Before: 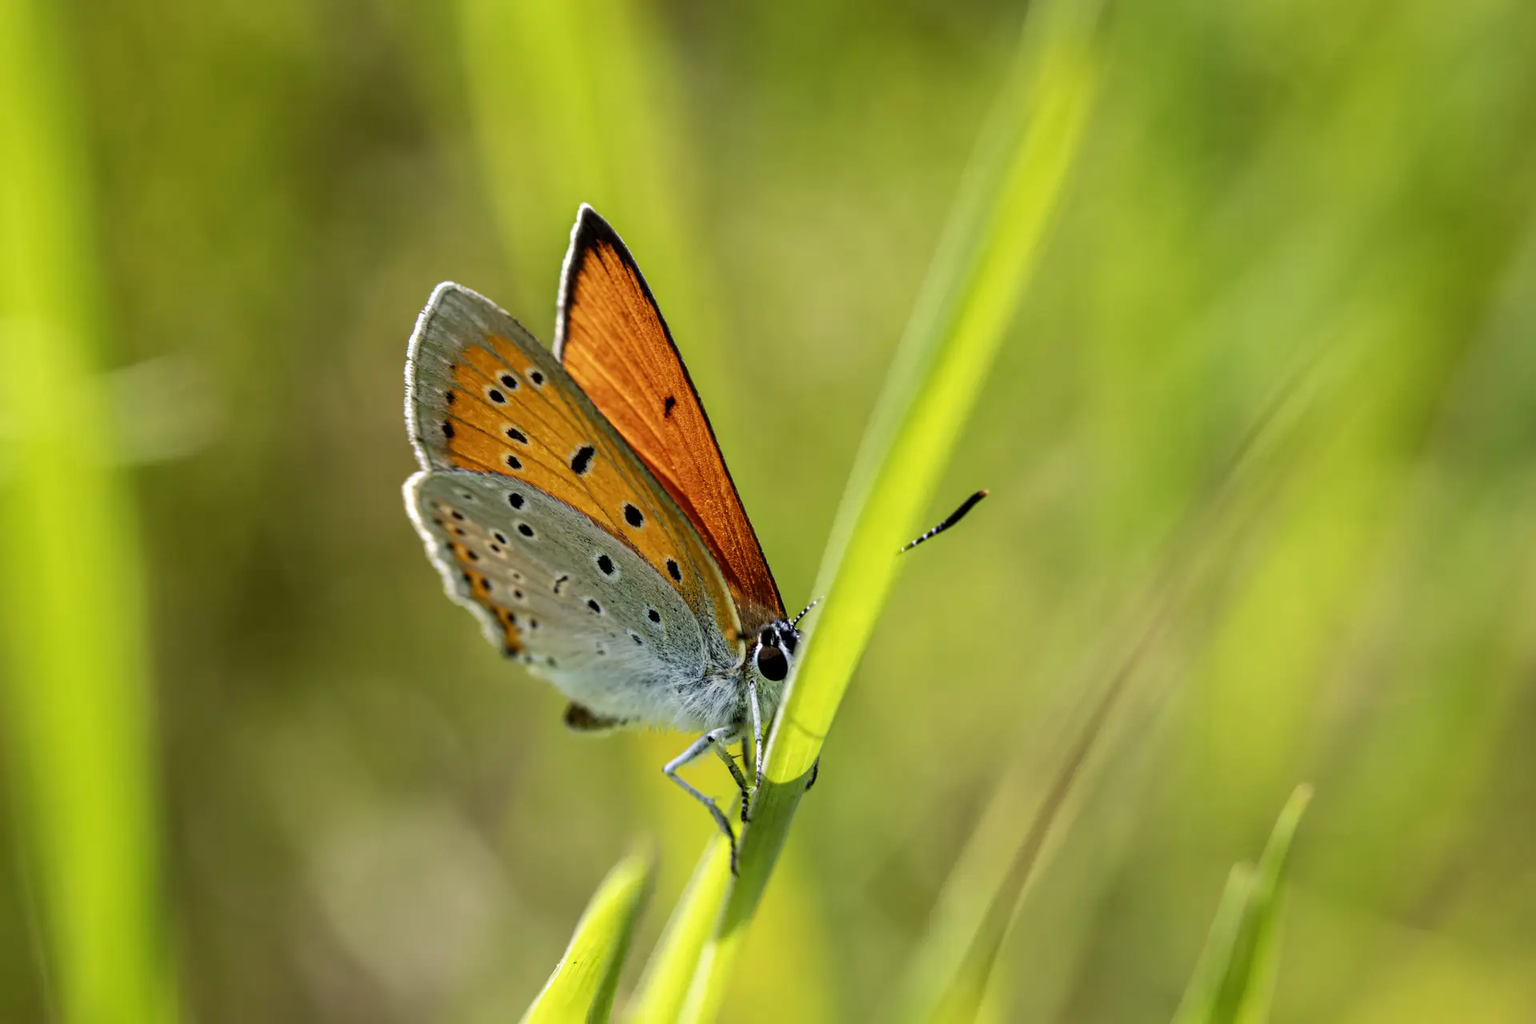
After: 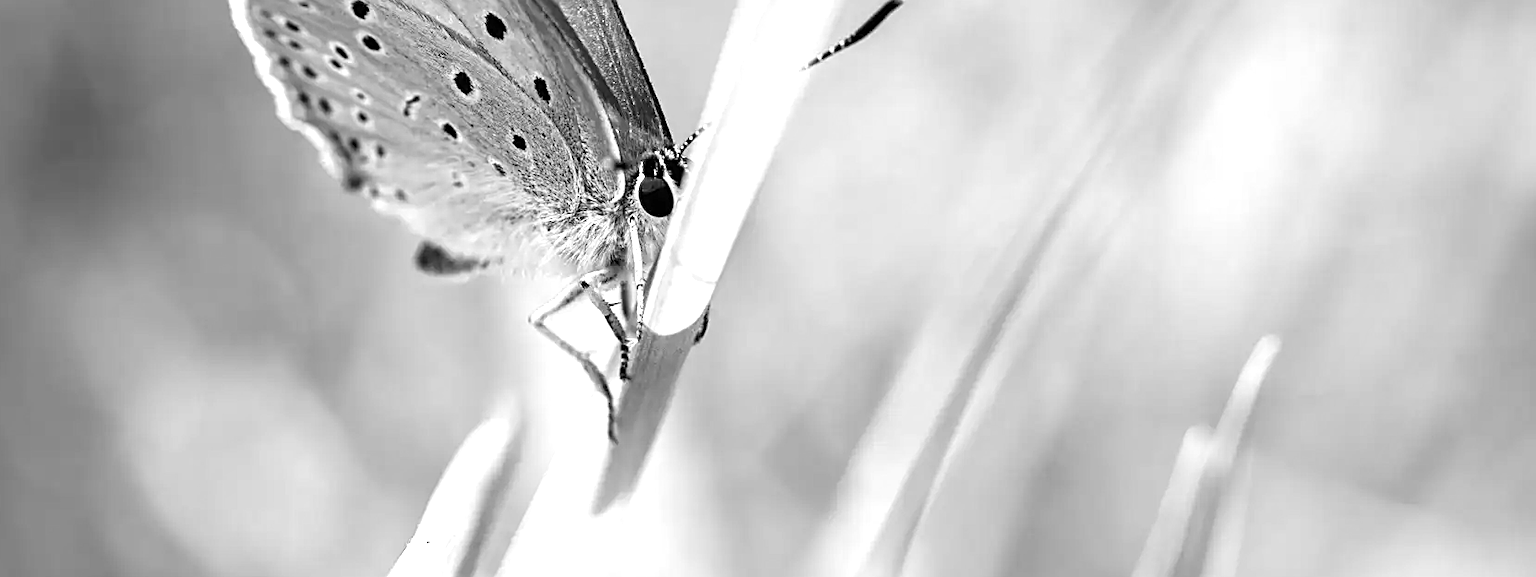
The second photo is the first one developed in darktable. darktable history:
sharpen: on, module defaults
exposure: black level correction 0, exposure 1.125 EV, compensate exposure bias true, compensate highlight preservation false
monochrome: on, module defaults
crop and rotate: left 13.306%, top 48.129%, bottom 2.928%
